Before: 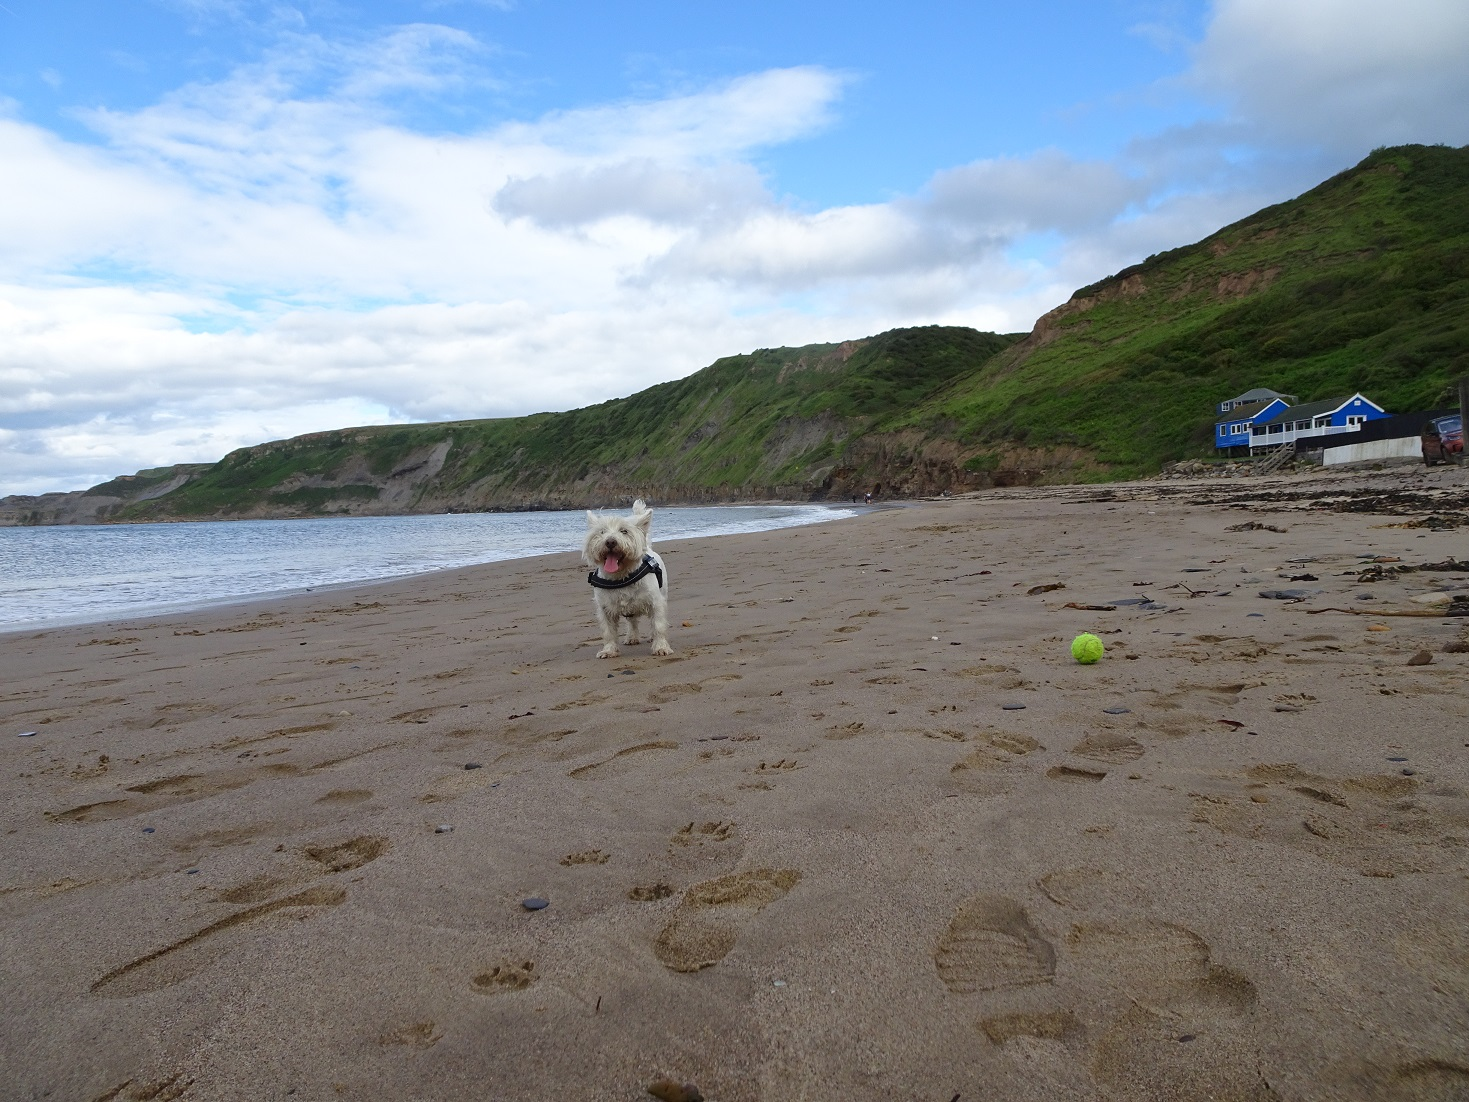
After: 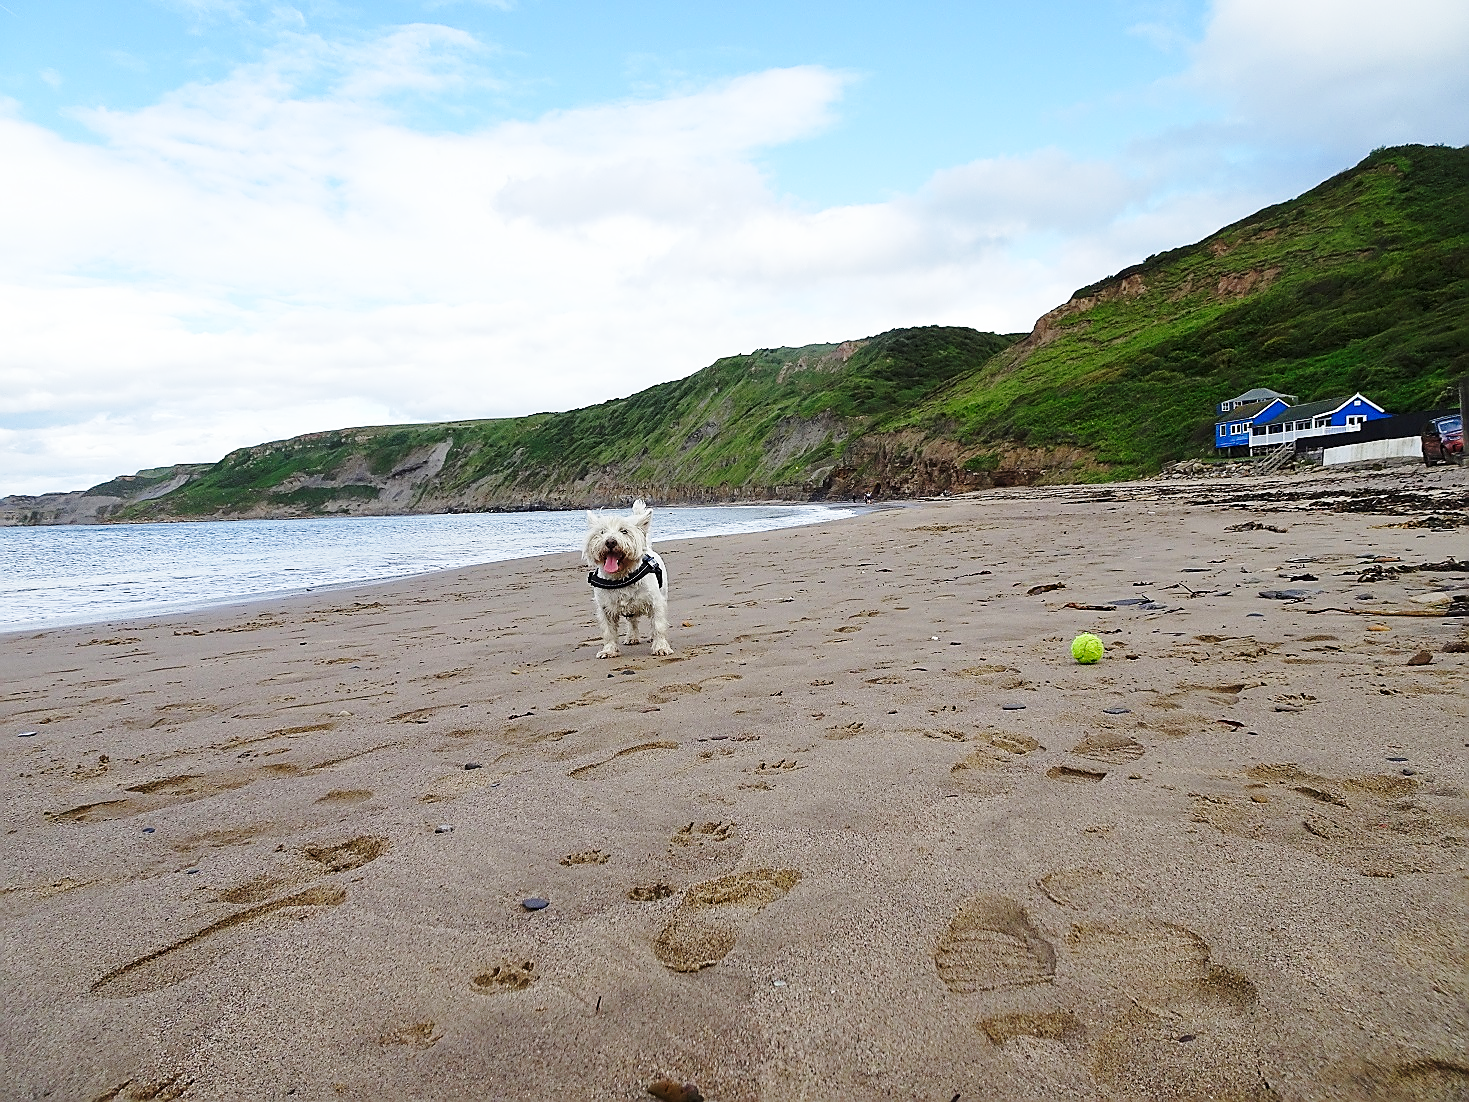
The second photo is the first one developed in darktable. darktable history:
color correction: highlights a* -0.089, highlights b* 0.145
sharpen: radius 1.35, amount 1.232, threshold 0.654
base curve: curves: ch0 [(0, 0) (0.028, 0.03) (0.121, 0.232) (0.46, 0.748) (0.859, 0.968) (1, 1)], preserve colors none
